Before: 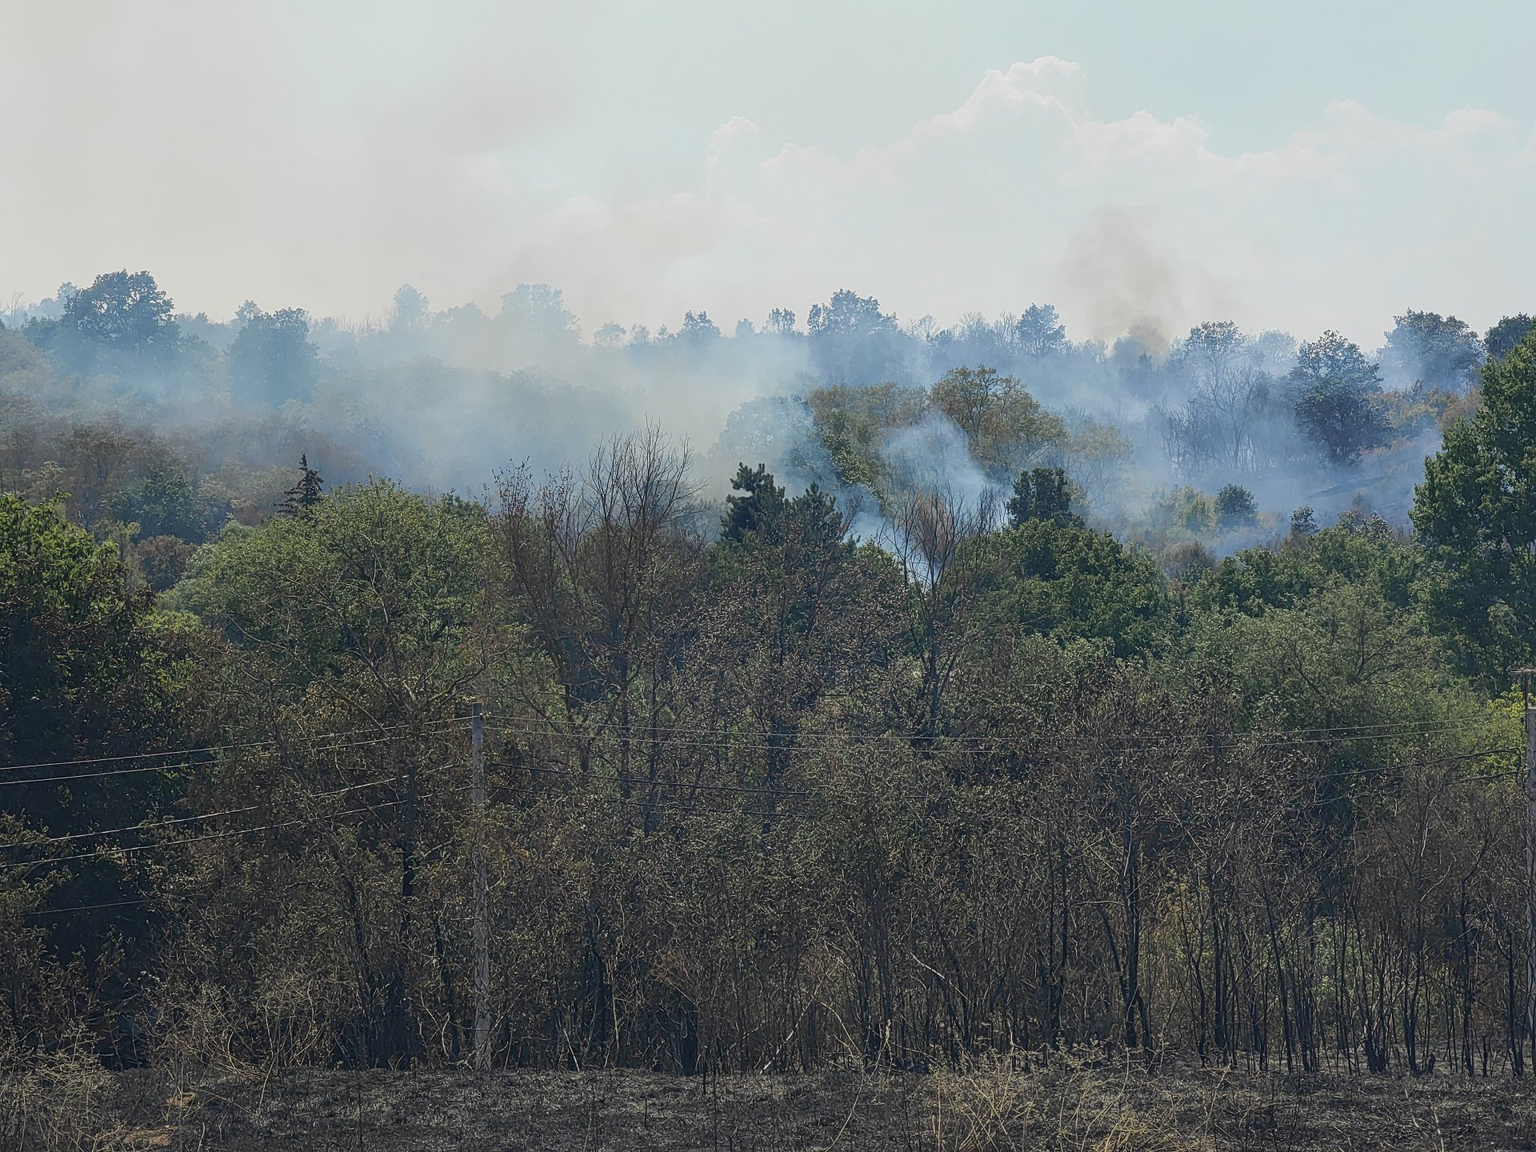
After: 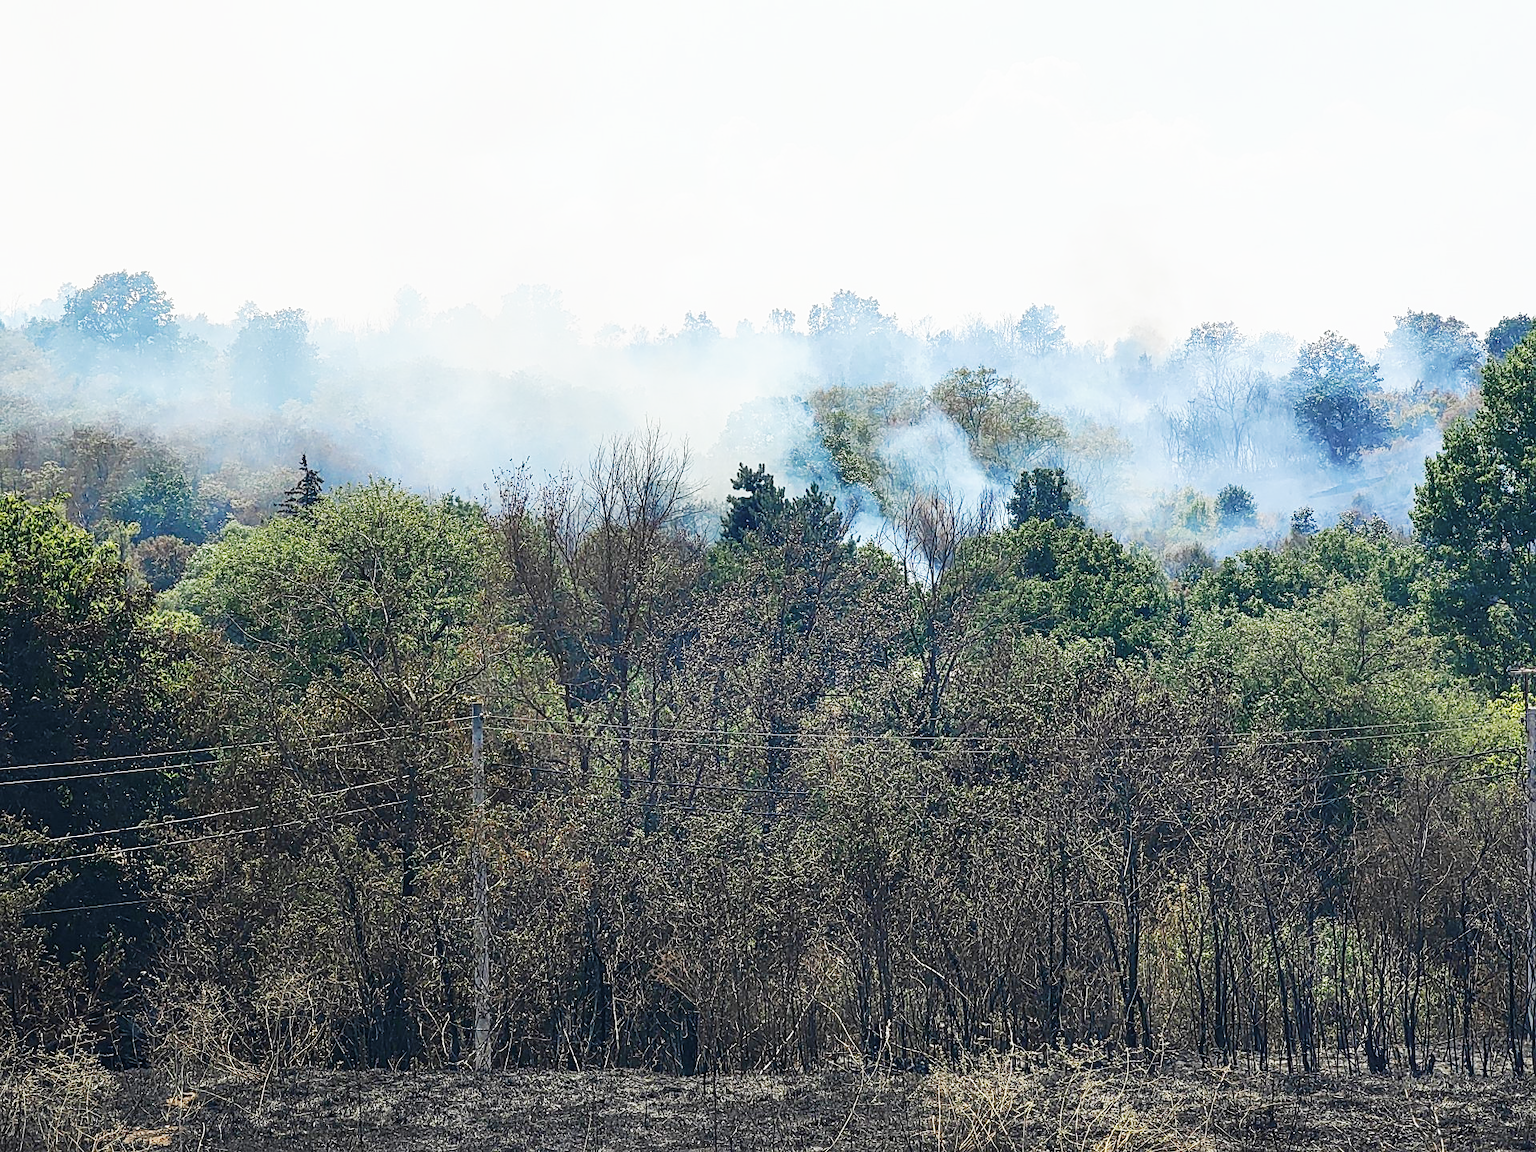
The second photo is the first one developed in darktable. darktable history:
base curve: curves: ch0 [(0, 0) (0.007, 0.004) (0.027, 0.03) (0.046, 0.07) (0.207, 0.54) (0.442, 0.872) (0.673, 0.972) (1, 1)], preserve colors none
sharpen: amount 0.202
contrast equalizer: octaves 7, y [[0.518, 0.517, 0.501, 0.5, 0.5, 0.5], [0.5 ×6], [0.5 ×6], [0 ×6], [0 ×6]], mix 0.314
